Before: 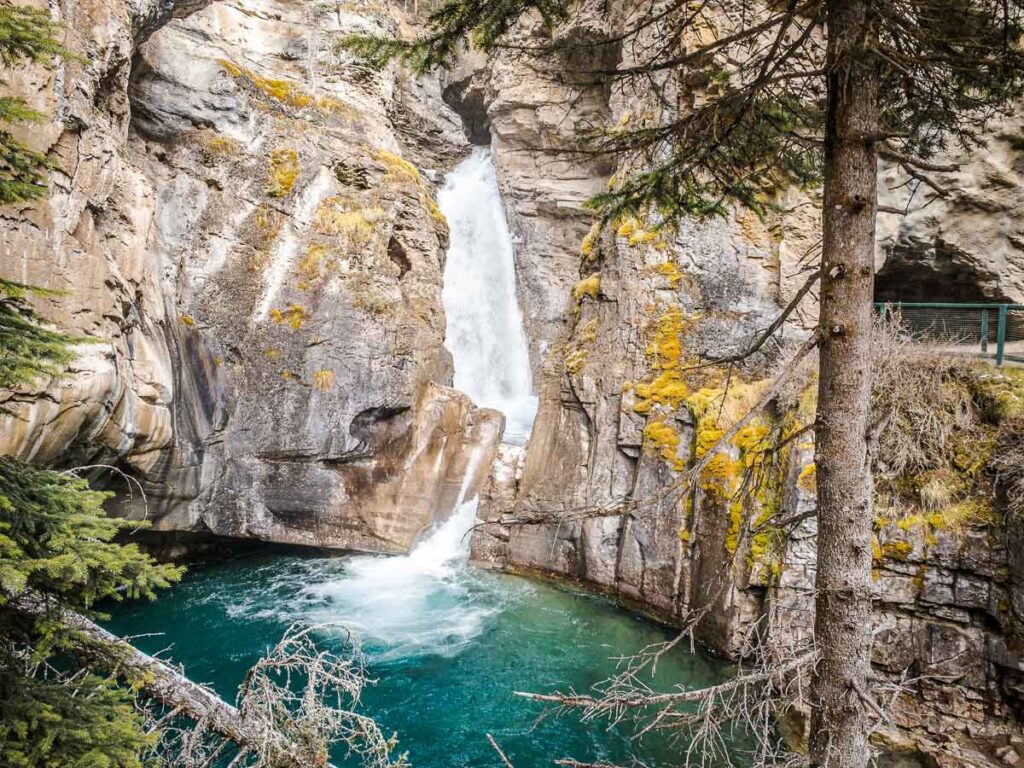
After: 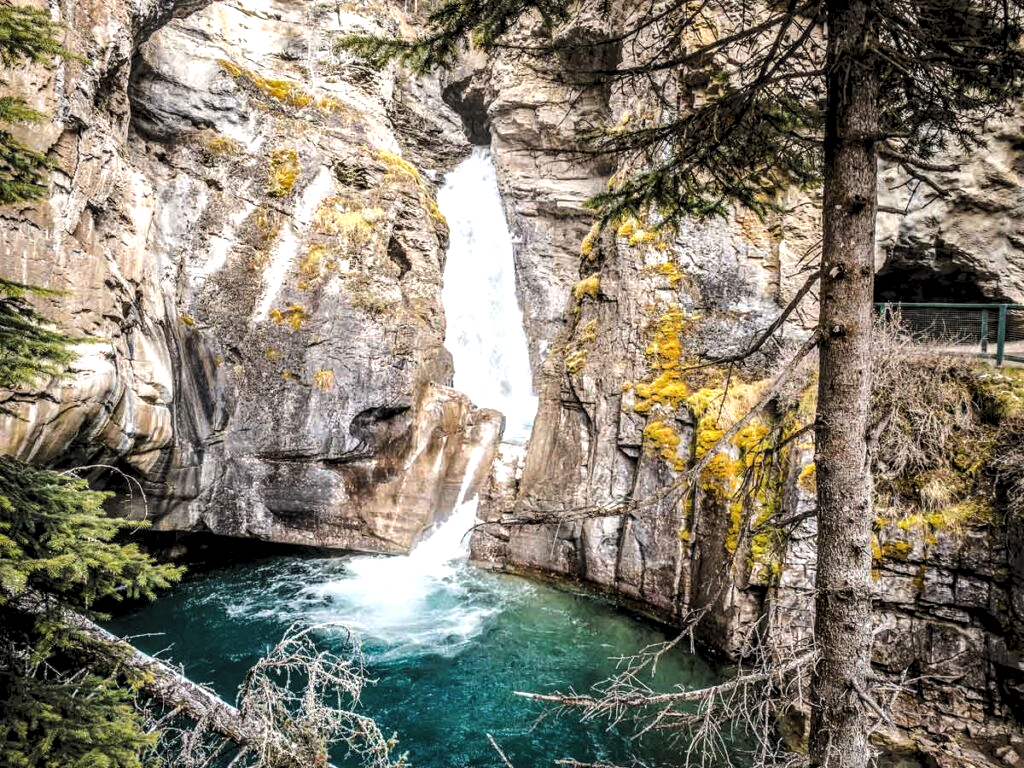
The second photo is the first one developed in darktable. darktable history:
shadows and highlights: shadows 62.16, white point adjustment 0.537, highlights -34.62, compress 83.65%
exposure: exposure 0.378 EV, compensate highlight preservation false
local contrast: on, module defaults
levels: levels [0.116, 0.574, 1]
